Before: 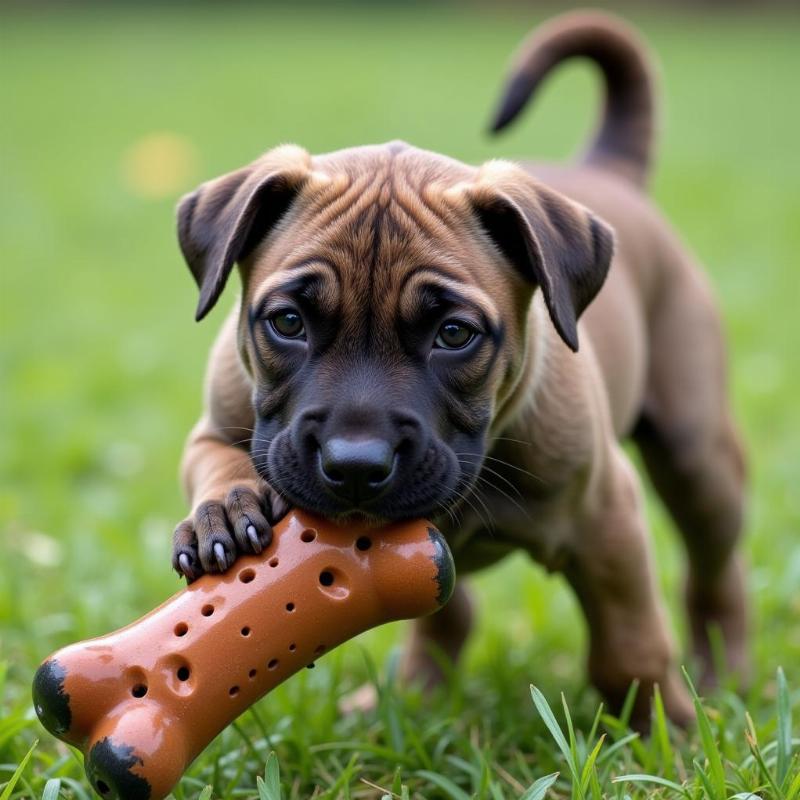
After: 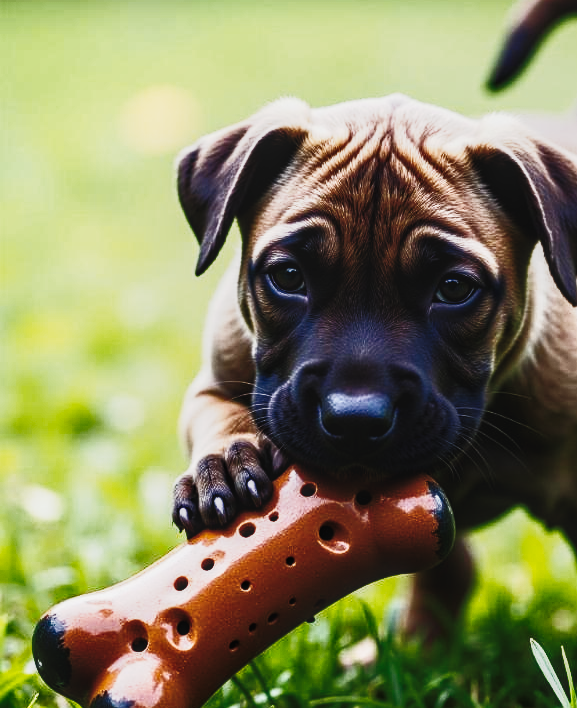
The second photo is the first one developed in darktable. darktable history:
crop: top 5.811%, right 27.865%, bottom 5.582%
color correction: highlights b* 0.011, saturation 0.8
local contrast: on, module defaults
tone curve: curves: ch0 [(0, 0.026) (0.155, 0.133) (0.272, 0.34) (0.434, 0.625) (0.676, 0.871) (0.994, 0.955)], preserve colors none
sharpen: amount 0.208
color balance rgb: highlights gain › luminance 17.264%, linear chroma grading › global chroma 15.31%, perceptual saturation grading › global saturation 44.005%, perceptual saturation grading › highlights -50.086%, perceptual saturation grading › shadows 30.702%, perceptual brilliance grading › highlights 2.314%, perceptual brilliance grading › mid-tones -49.262%, perceptual brilliance grading › shadows -50.117%
